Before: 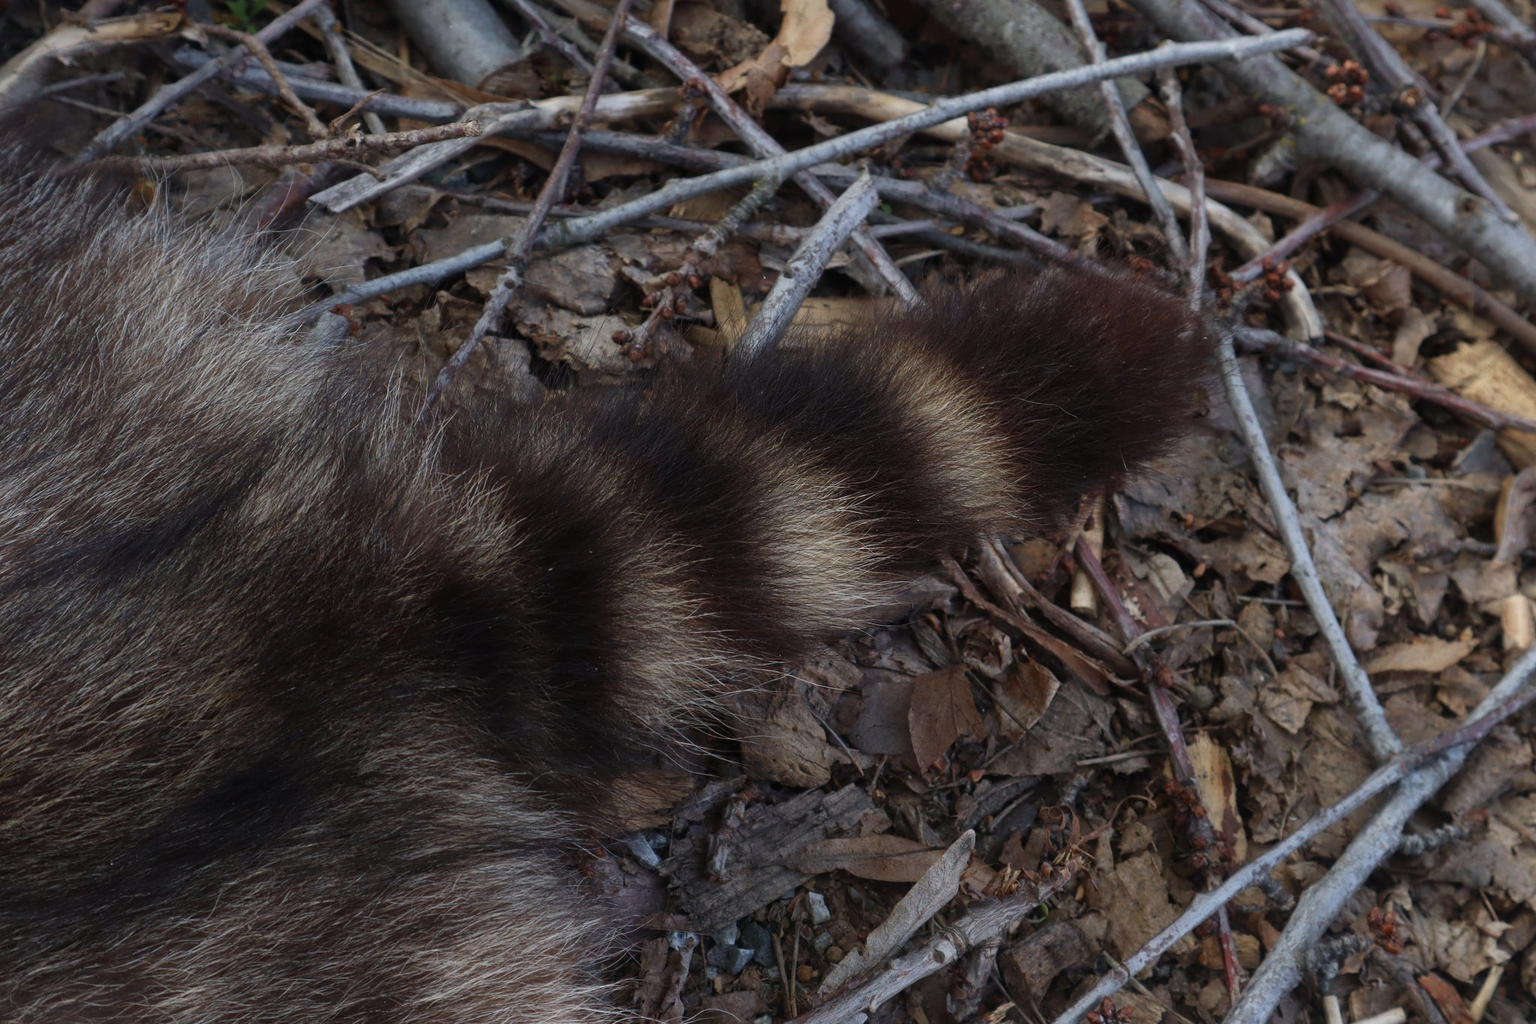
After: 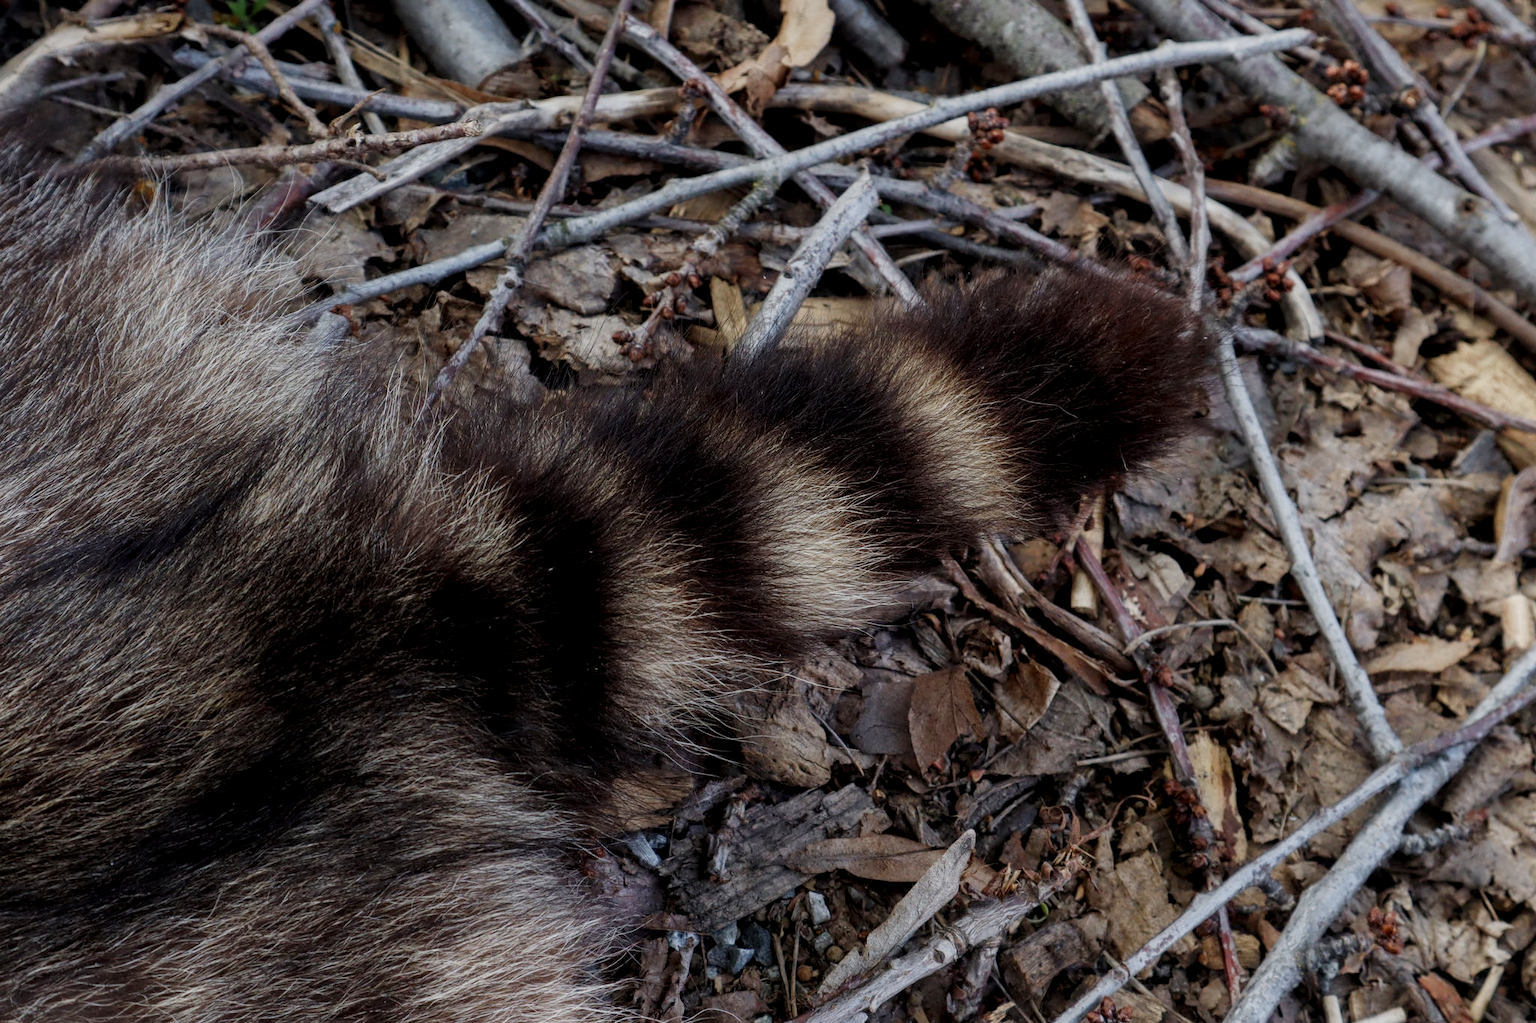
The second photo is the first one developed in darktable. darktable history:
filmic rgb: black relative exposure -7.48 EV, white relative exposure 4.83 EV, hardness 3.4, add noise in highlights 0.002, preserve chrominance no, color science v3 (2019), use custom middle-gray values true, contrast in highlights soft
local contrast: shadows 91%, midtone range 0.494
exposure: exposure 0.58 EV, compensate highlight preservation false
